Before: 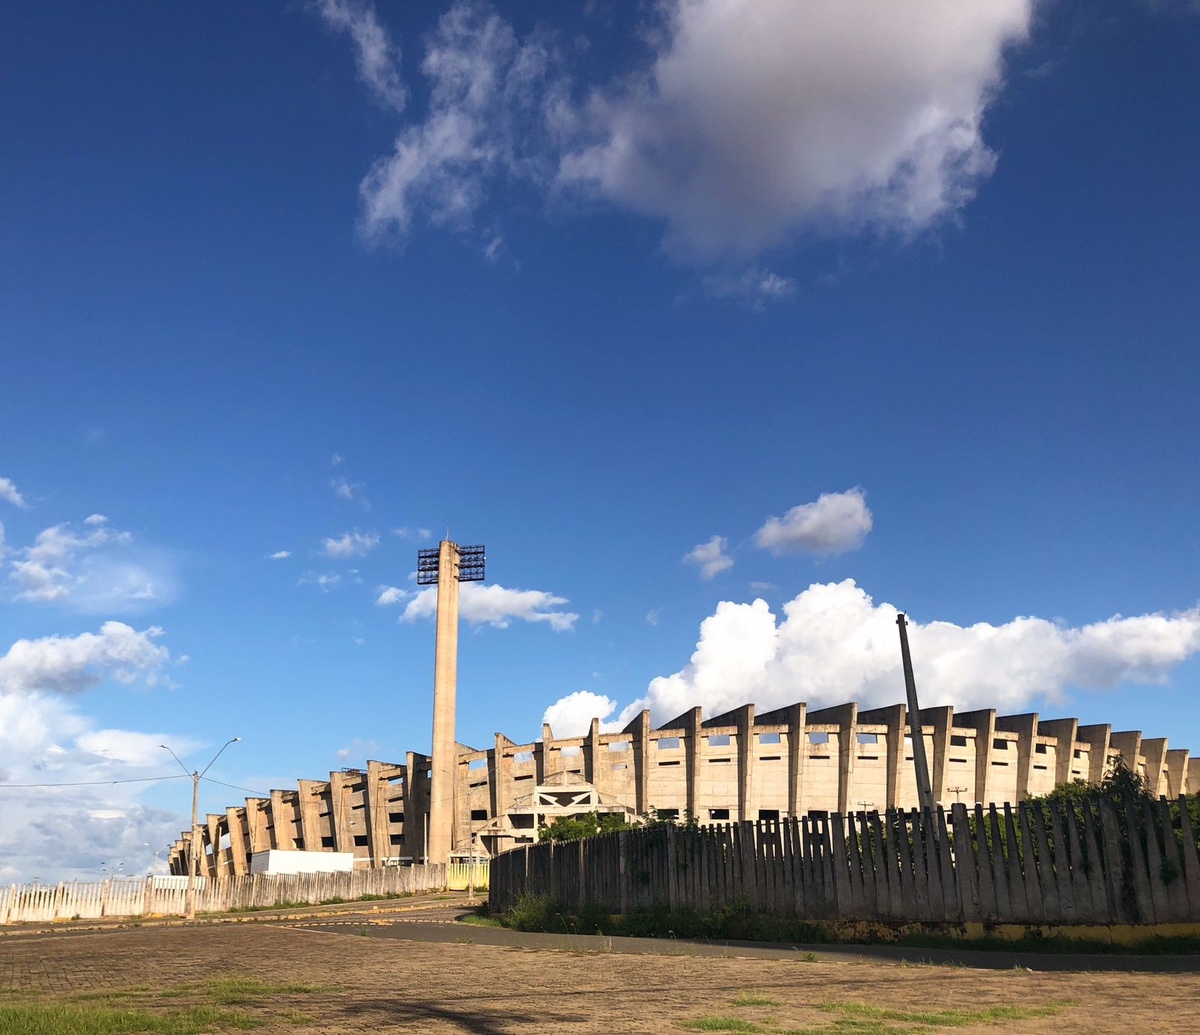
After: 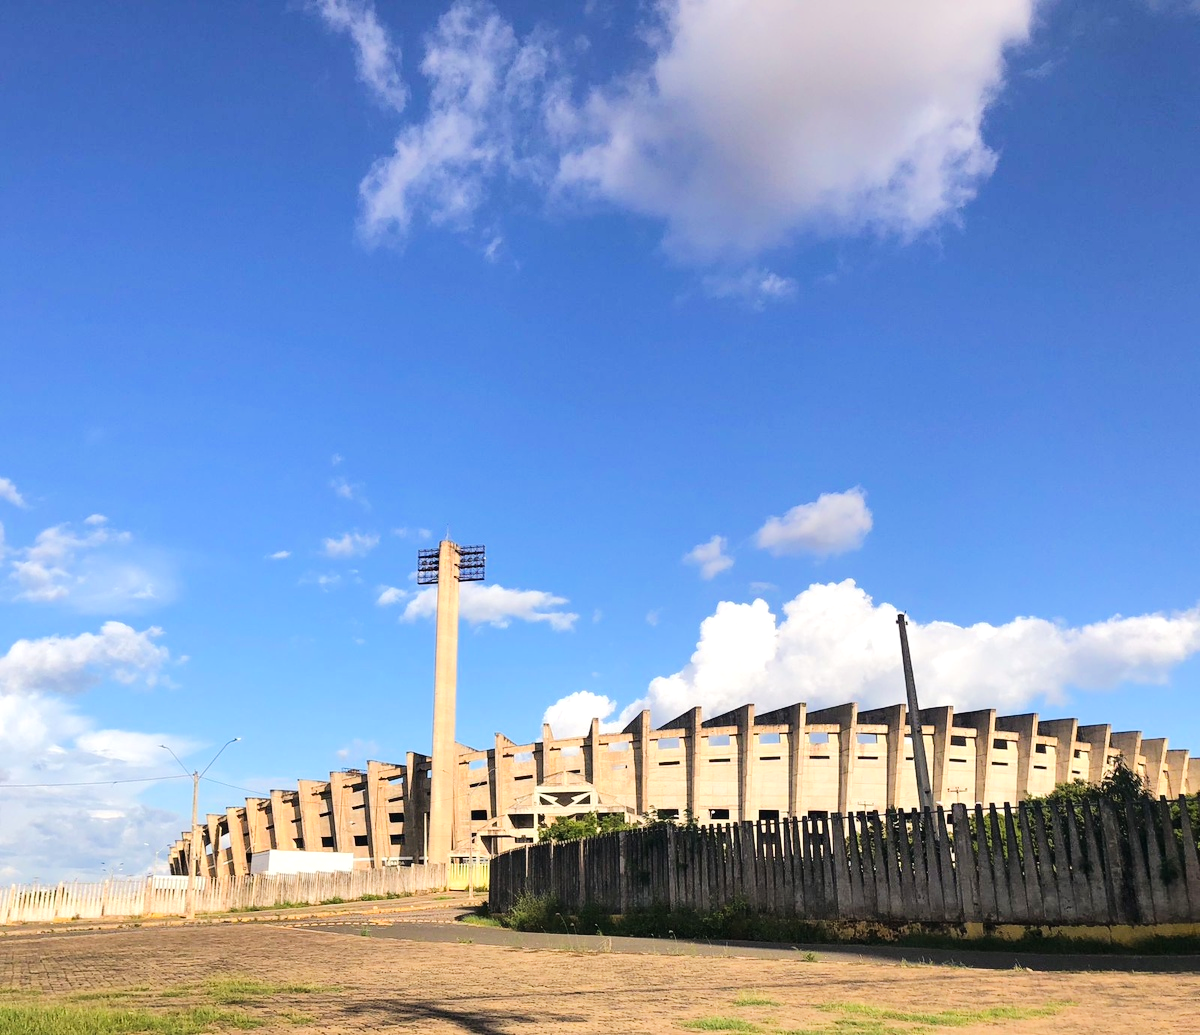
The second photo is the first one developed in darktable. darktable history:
shadows and highlights: radius 125.58, shadows 30.55, highlights -30.82, low approximation 0.01, soften with gaussian
tone equalizer: -7 EV 0.146 EV, -6 EV 0.618 EV, -5 EV 1.17 EV, -4 EV 1.32 EV, -3 EV 1.15 EV, -2 EV 0.6 EV, -1 EV 0.148 EV, edges refinement/feathering 500, mask exposure compensation -1.57 EV, preserve details no
